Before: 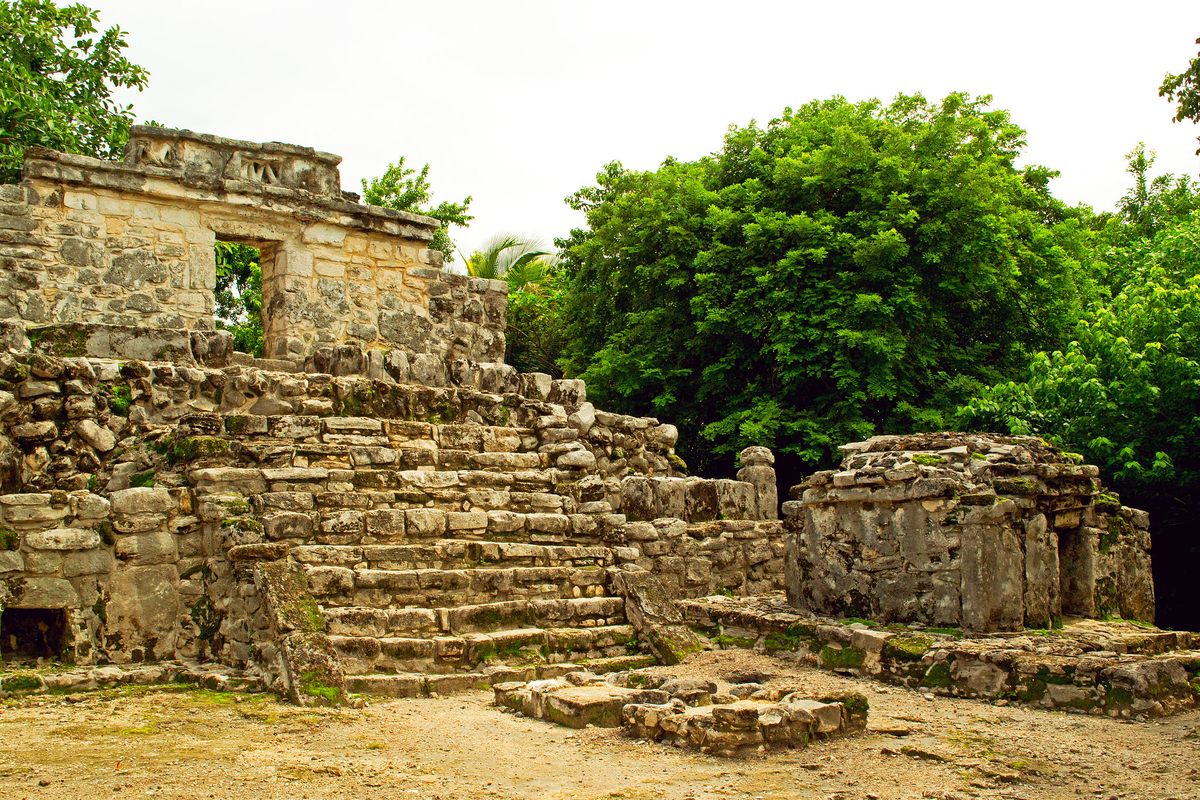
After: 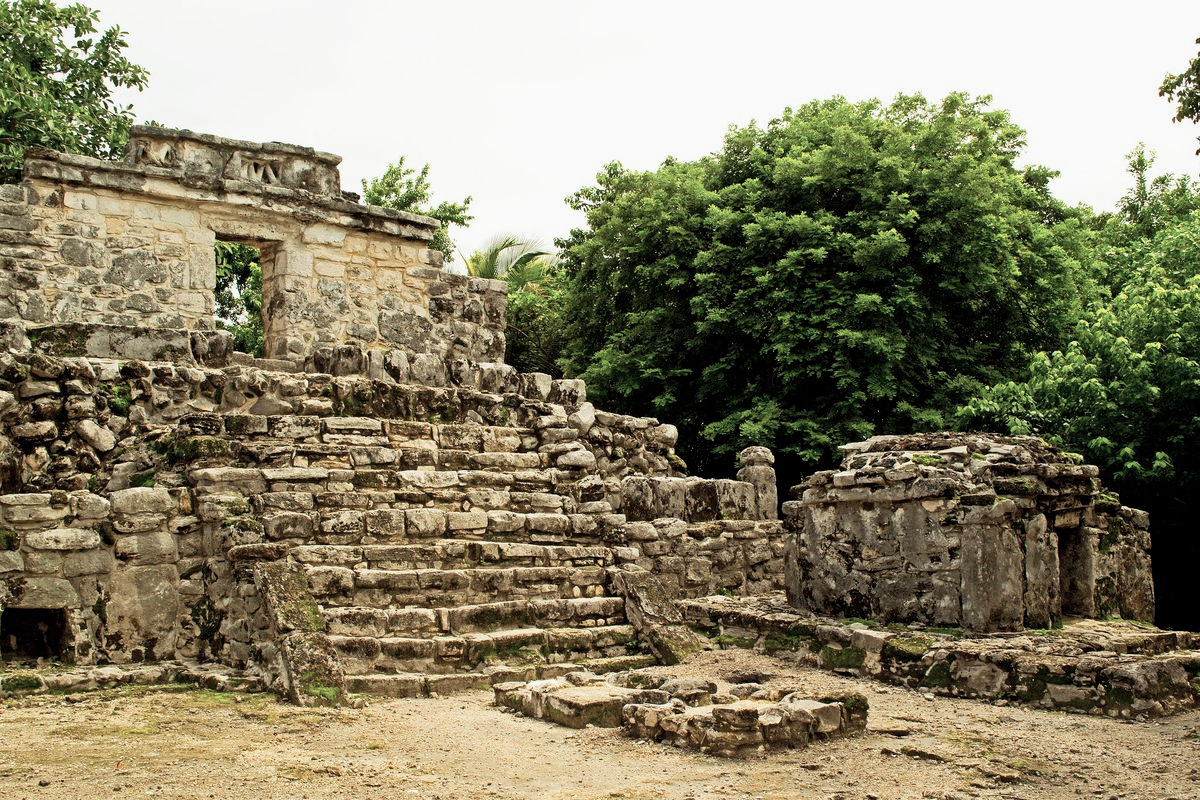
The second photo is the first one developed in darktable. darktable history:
exposure: compensate exposure bias true, compensate highlight preservation false
filmic rgb: middle gray luminance 18.42%, black relative exposure -11.45 EV, white relative exposure 2.55 EV, threshold 6 EV, target black luminance 0%, hardness 8.41, latitude 99%, contrast 1.084, shadows ↔ highlights balance 0.505%, add noise in highlights 0, preserve chrominance max RGB, color science v3 (2019), use custom middle-gray values true, iterations of high-quality reconstruction 0, contrast in highlights soft, enable highlight reconstruction true
contrast brightness saturation: contrast 0.1, saturation -0.36
